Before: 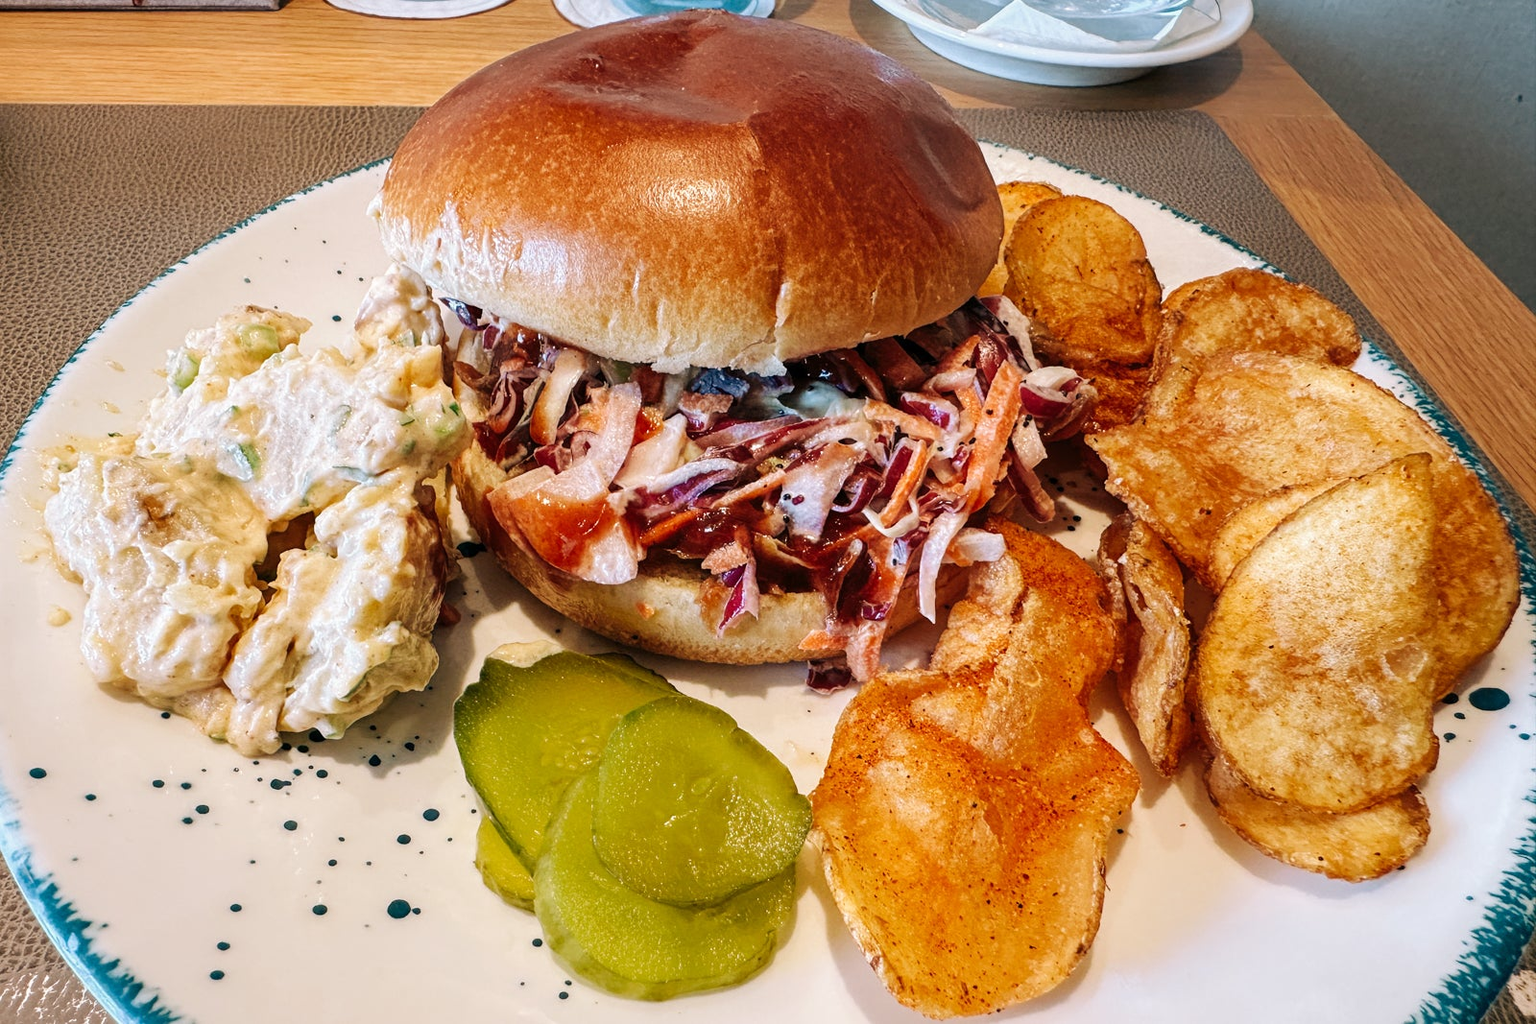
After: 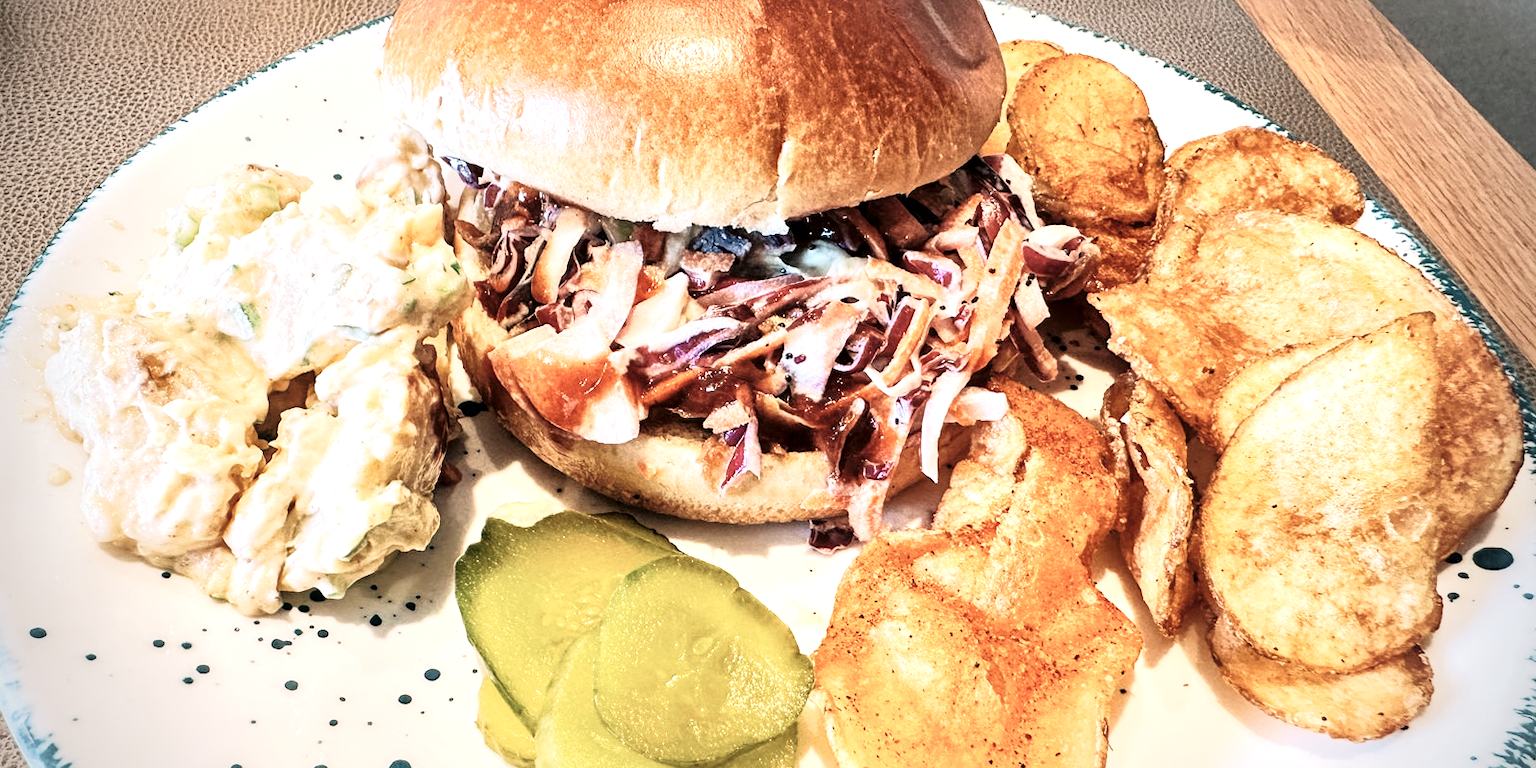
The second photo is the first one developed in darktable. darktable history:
crop: top 13.881%, bottom 11.104%
vignetting: brightness -0.528, saturation -0.517
contrast brightness saturation: contrast 0.097, saturation -0.373
local contrast: mode bilateral grid, contrast 20, coarseness 49, detail 171%, midtone range 0.2
exposure: exposure 0.664 EV, compensate highlight preservation false
tone curve: curves: ch0 [(0, 0.005) (0.103, 0.097) (0.18, 0.22) (0.378, 0.482) (0.504, 0.631) (0.663, 0.801) (0.834, 0.914) (1, 0.971)]; ch1 [(0, 0) (0.172, 0.123) (0.324, 0.253) (0.396, 0.388) (0.478, 0.461) (0.499, 0.498) (0.522, 0.528) (0.604, 0.692) (0.704, 0.818) (1, 1)]; ch2 [(0, 0) (0.411, 0.424) (0.496, 0.5) (0.515, 0.519) (0.555, 0.585) (0.628, 0.703) (1, 1)], color space Lab, linked channels, preserve colors none
tone equalizer: mask exposure compensation -0.488 EV
